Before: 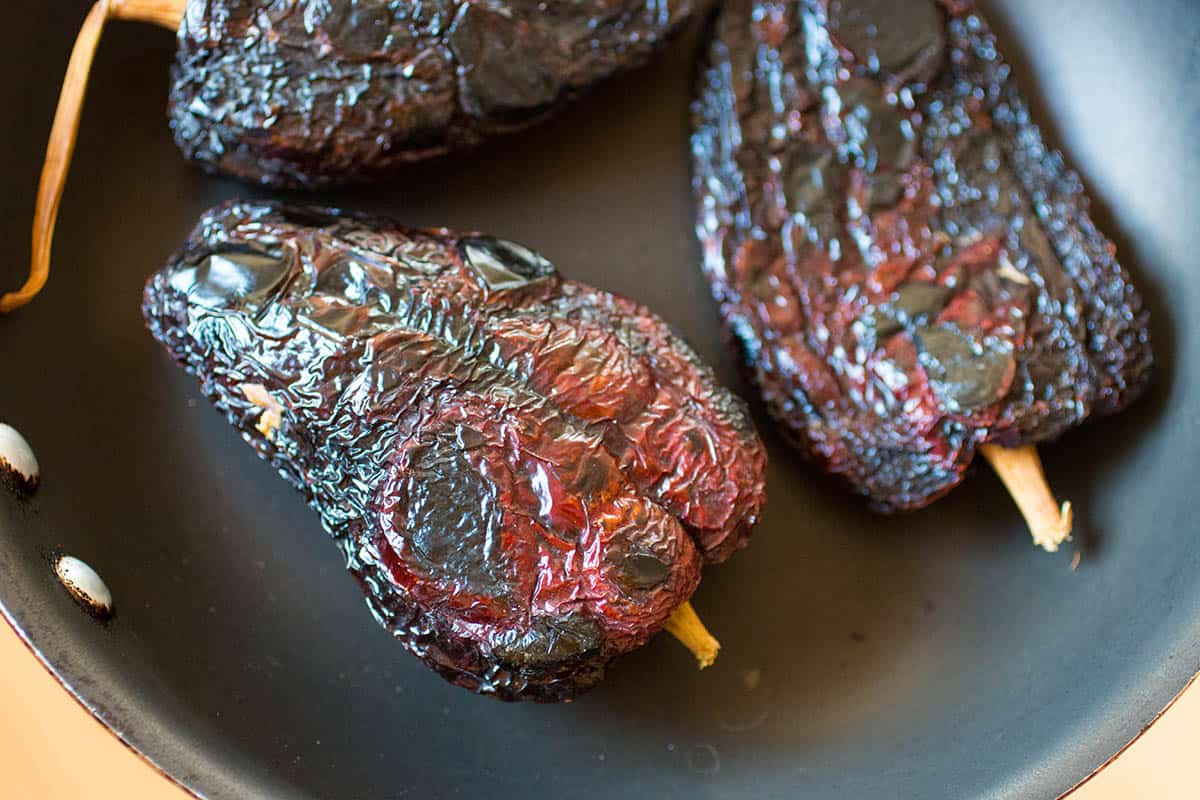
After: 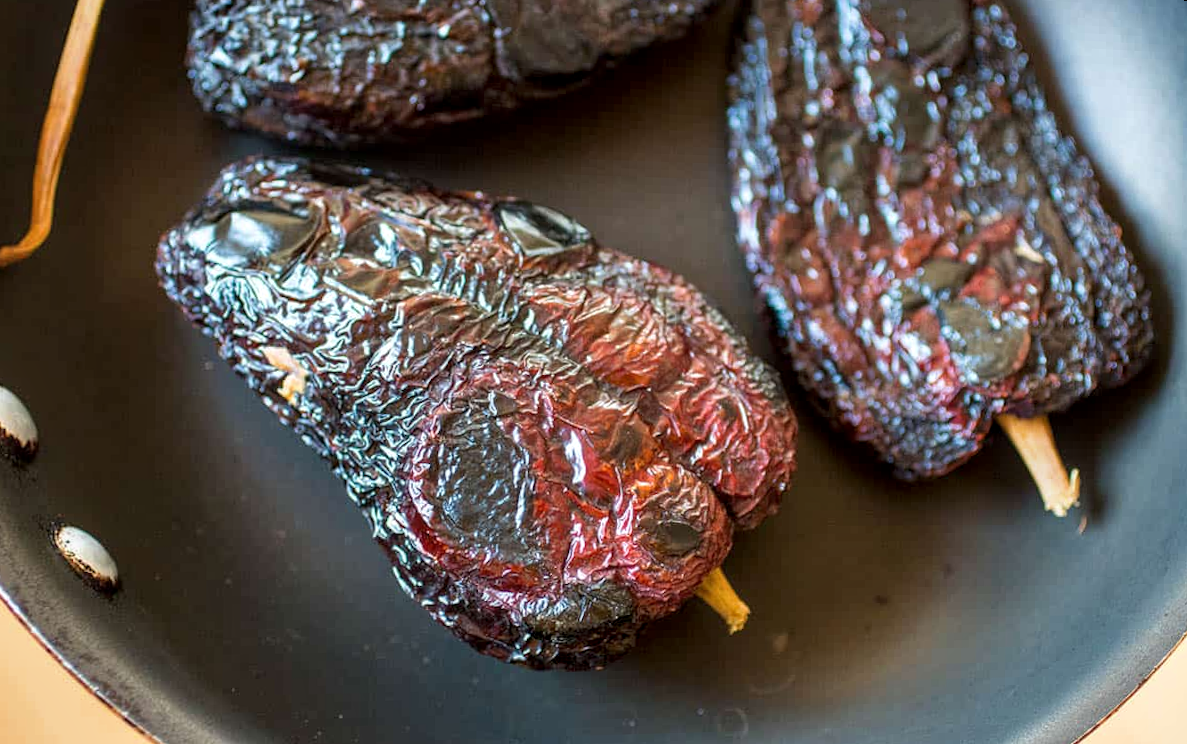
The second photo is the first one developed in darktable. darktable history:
local contrast: on, module defaults
white balance: emerald 1
exposure: compensate highlight preservation false
rotate and perspective: rotation 0.679°, lens shift (horizontal) 0.136, crop left 0.009, crop right 0.991, crop top 0.078, crop bottom 0.95
